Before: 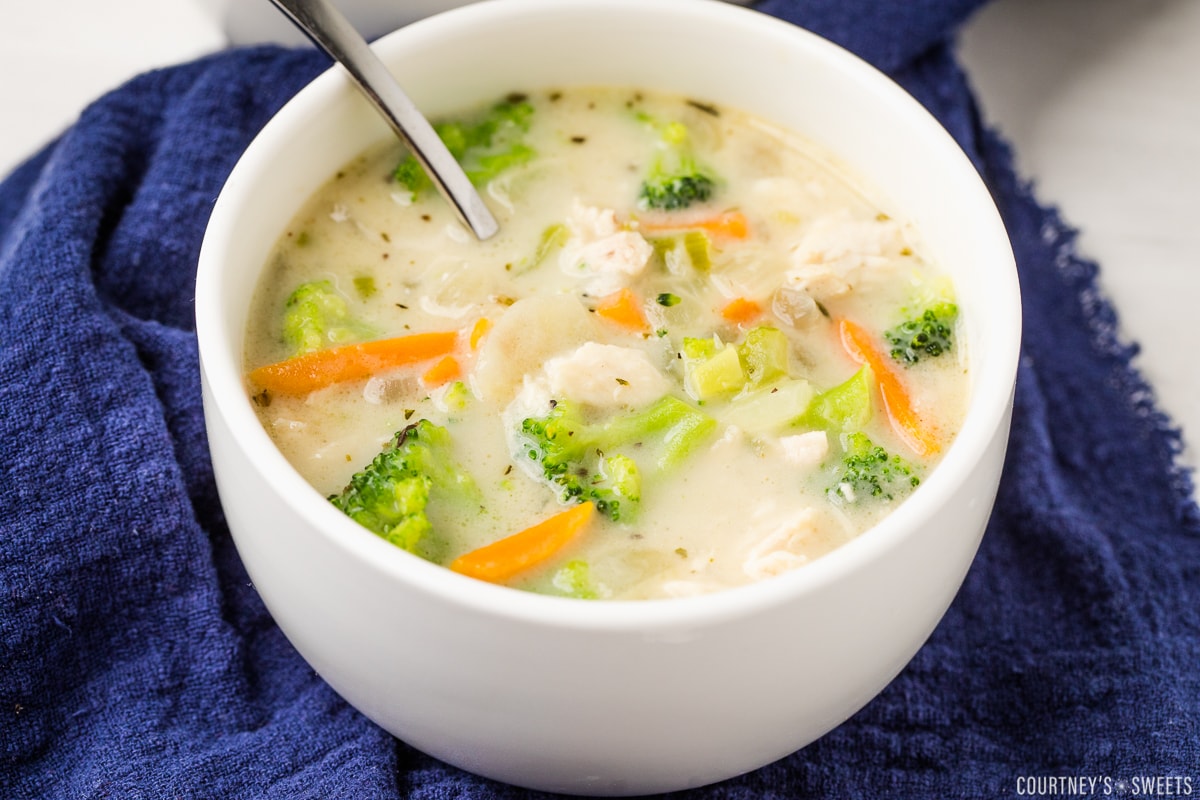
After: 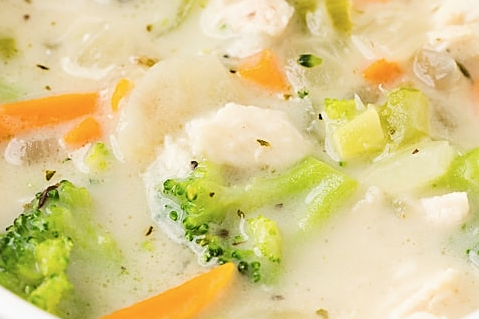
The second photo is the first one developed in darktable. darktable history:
contrast brightness saturation: saturation -0.1
sharpen: on, module defaults
crop: left 30%, top 30%, right 30%, bottom 30%
color balance: on, module defaults
